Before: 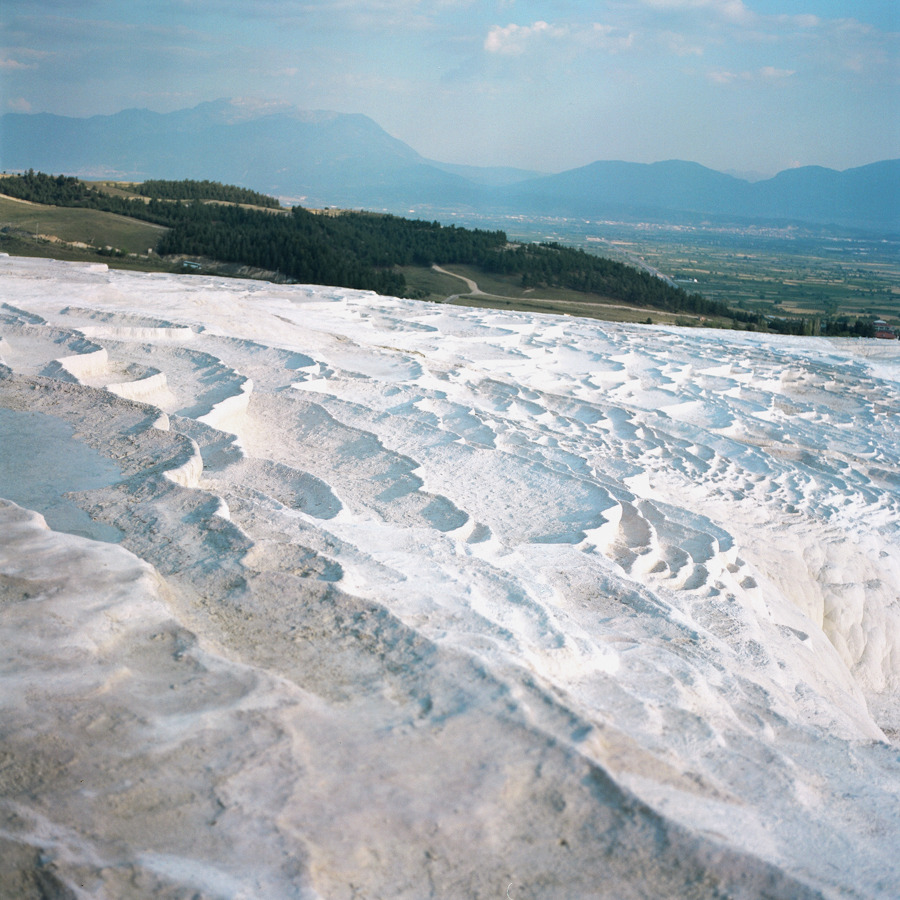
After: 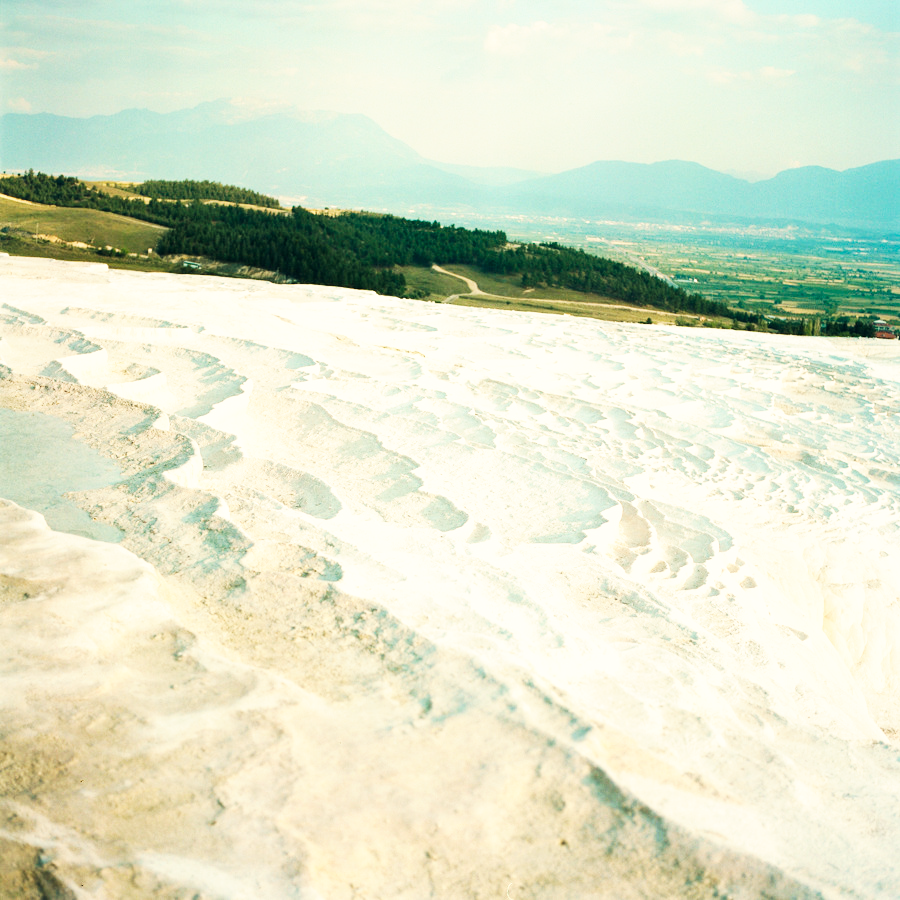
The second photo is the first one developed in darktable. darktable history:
base curve: curves: ch0 [(0, 0) (0.007, 0.004) (0.027, 0.03) (0.046, 0.07) (0.207, 0.54) (0.442, 0.872) (0.673, 0.972) (1, 1)], preserve colors none
contrast brightness saturation: contrast 0.04, saturation 0.16
white balance: red 1.08, blue 0.791
